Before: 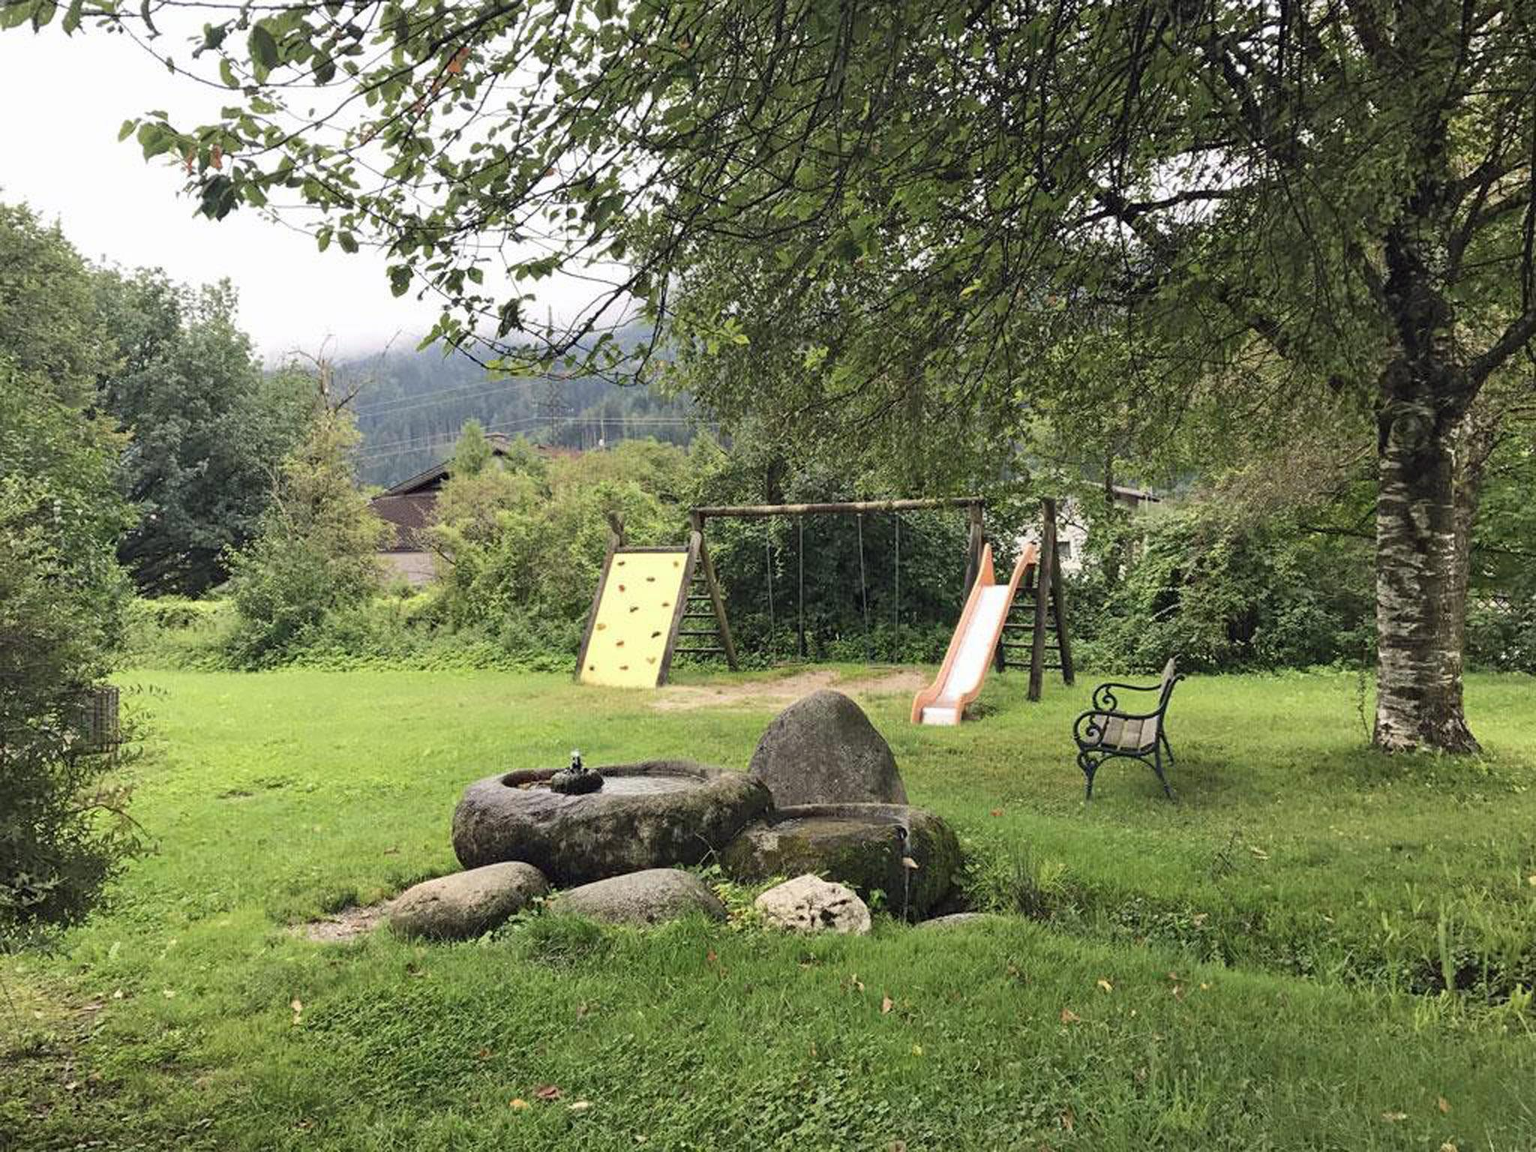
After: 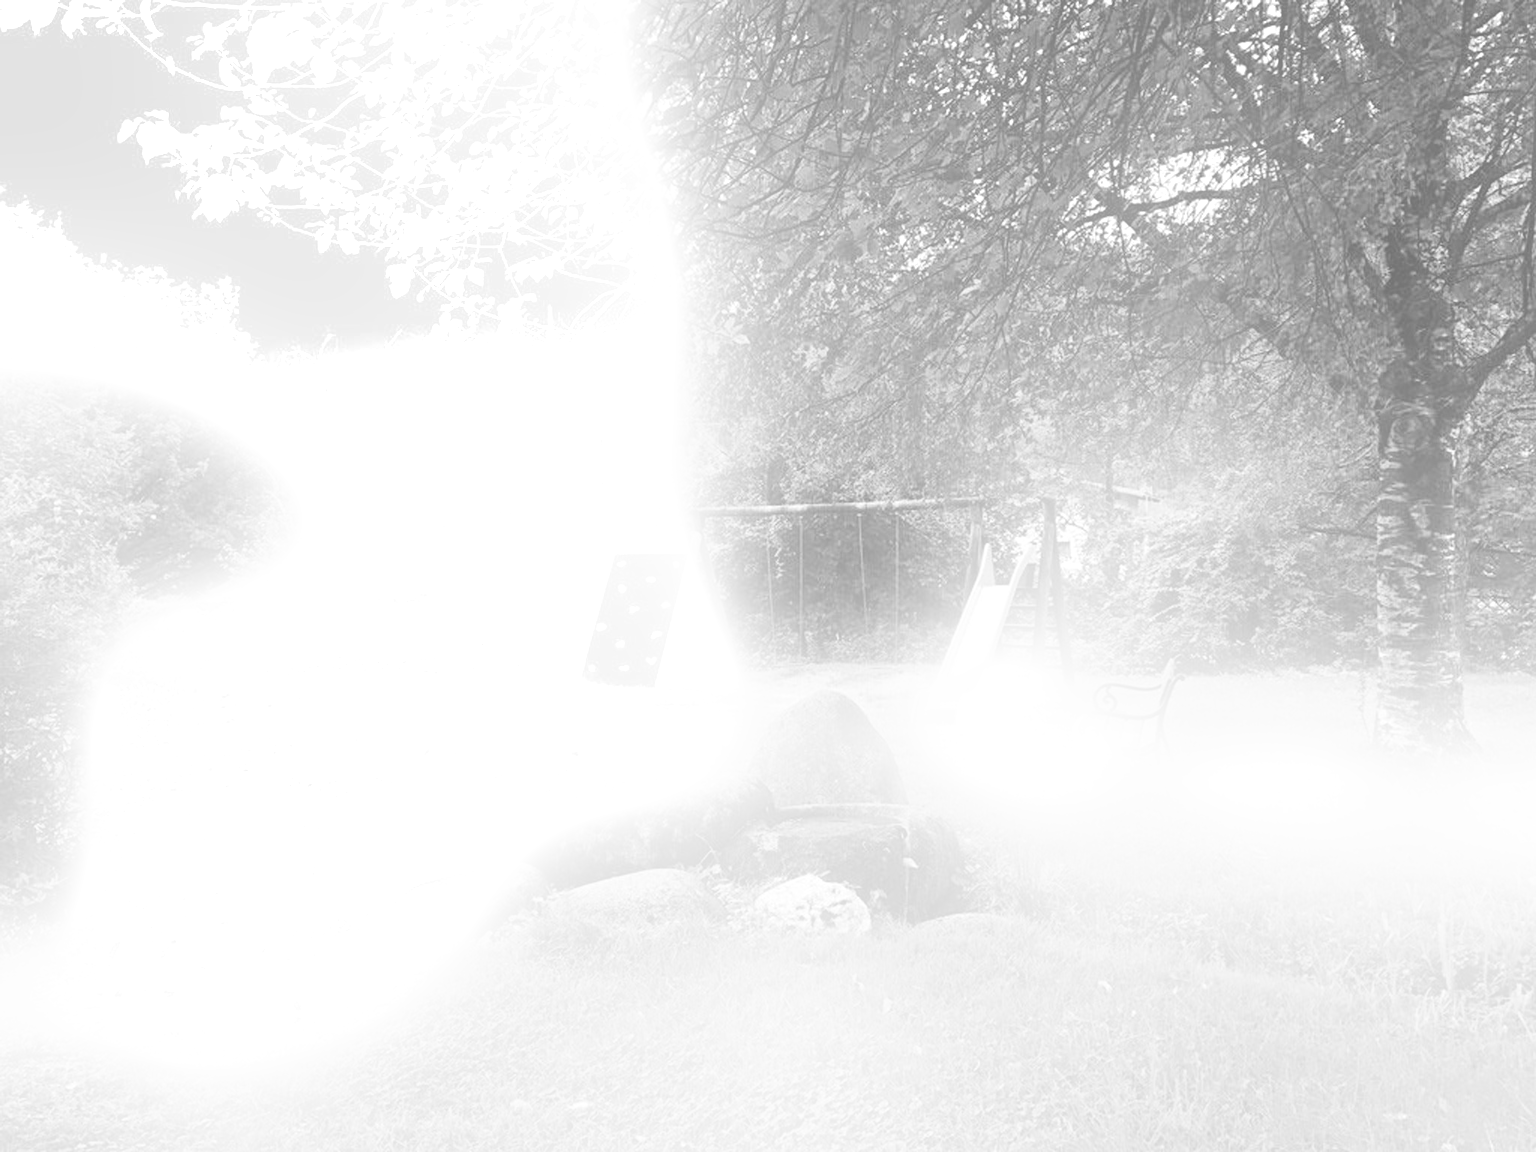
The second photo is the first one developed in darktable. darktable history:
exposure: black level correction 0, compensate exposure bias true, compensate highlight preservation false
monochrome: on, module defaults
bloom: size 25%, threshold 5%, strength 90%
tone equalizer: -8 EV -0.417 EV, -7 EV -0.389 EV, -6 EV -0.333 EV, -5 EV -0.222 EV, -3 EV 0.222 EV, -2 EV 0.333 EV, -1 EV 0.389 EV, +0 EV 0.417 EV, edges refinement/feathering 500, mask exposure compensation -1.57 EV, preserve details no
